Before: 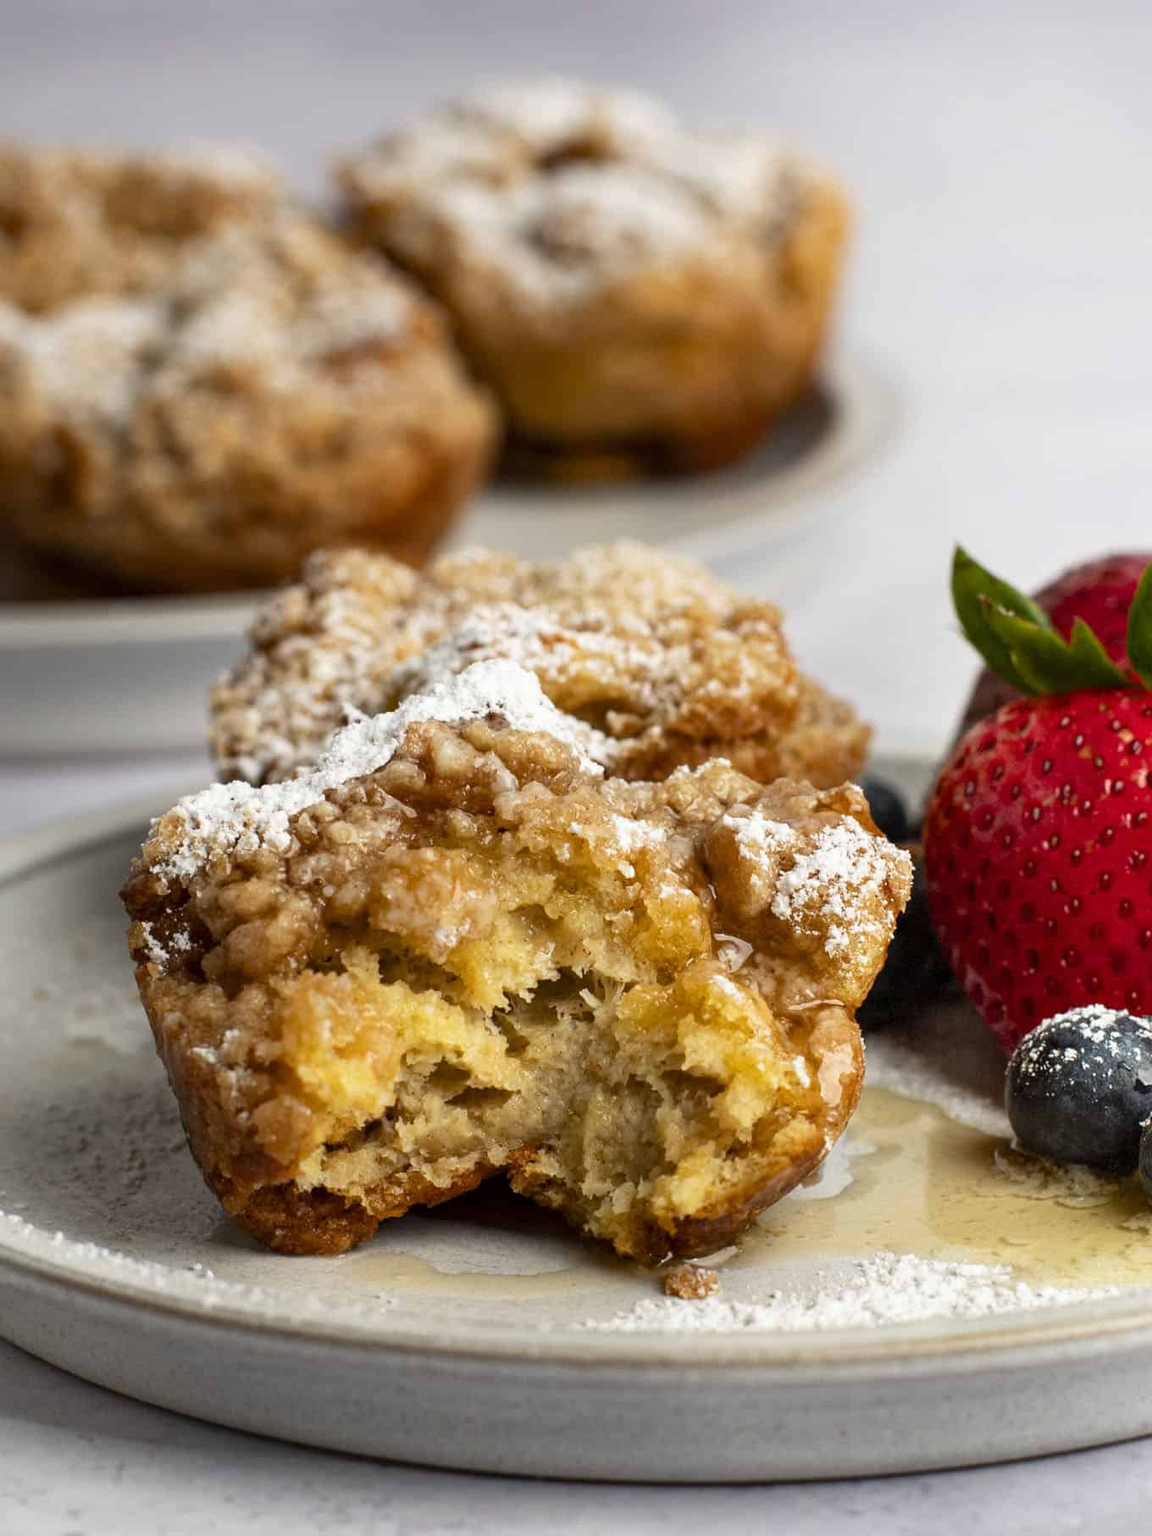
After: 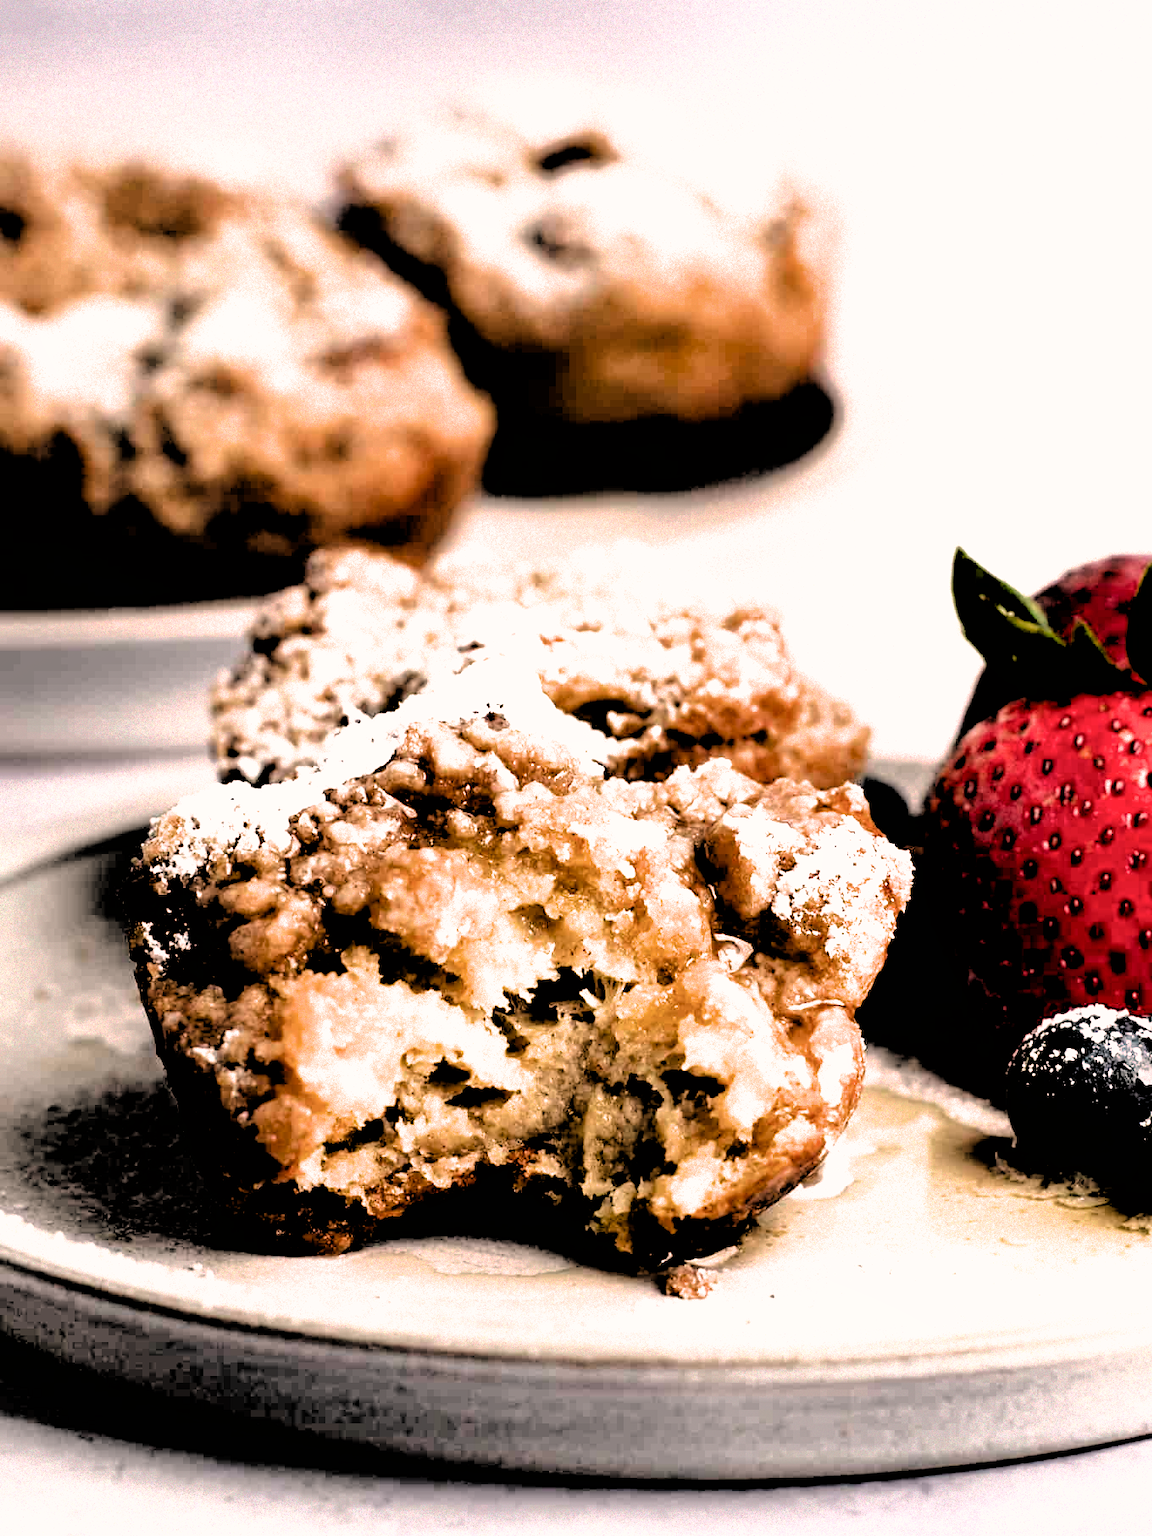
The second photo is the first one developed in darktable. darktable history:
shadows and highlights: shadows 10, white point adjustment 1, highlights -40
tone equalizer: -8 EV -0.417 EV, -7 EV -0.389 EV, -6 EV -0.333 EV, -5 EV -0.222 EV, -3 EV 0.222 EV, -2 EV 0.333 EV, -1 EV 0.389 EV, +0 EV 0.417 EV, edges refinement/feathering 500, mask exposure compensation -1.57 EV, preserve details no
color correction: highlights a* 7.34, highlights b* 4.37
filmic rgb: black relative exposure -1 EV, white relative exposure 2.05 EV, hardness 1.52, contrast 2.25, enable highlight reconstruction true
